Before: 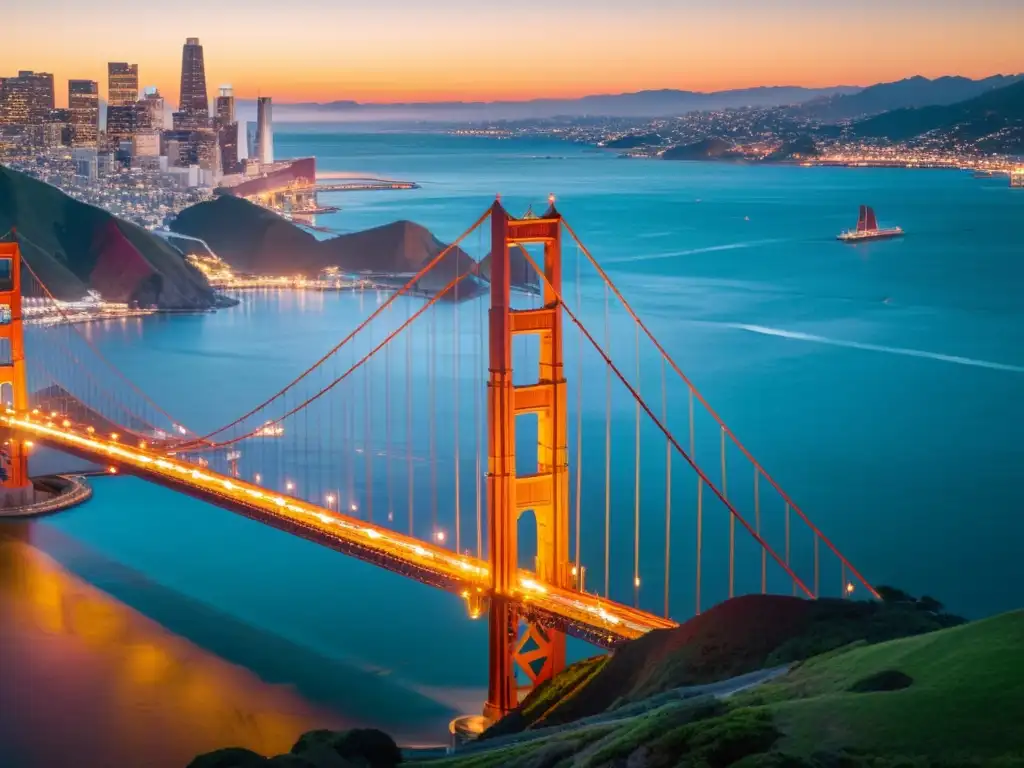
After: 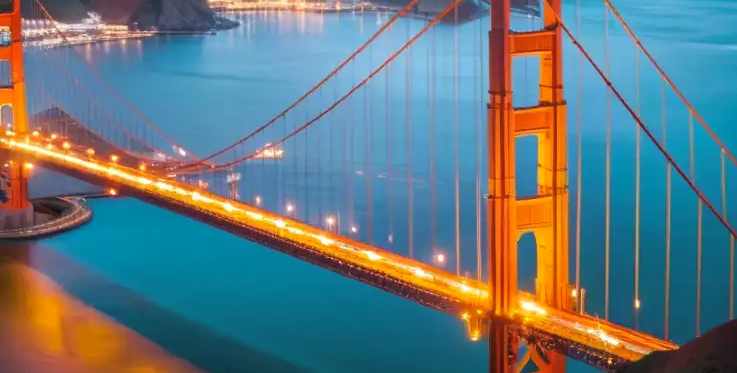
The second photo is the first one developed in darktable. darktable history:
contrast brightness saturation: contrast -0.117
crop: top 36.242%, right 27.963%, bottom 15.186%
levels: levels [0.062, 0.494, 0.925]
